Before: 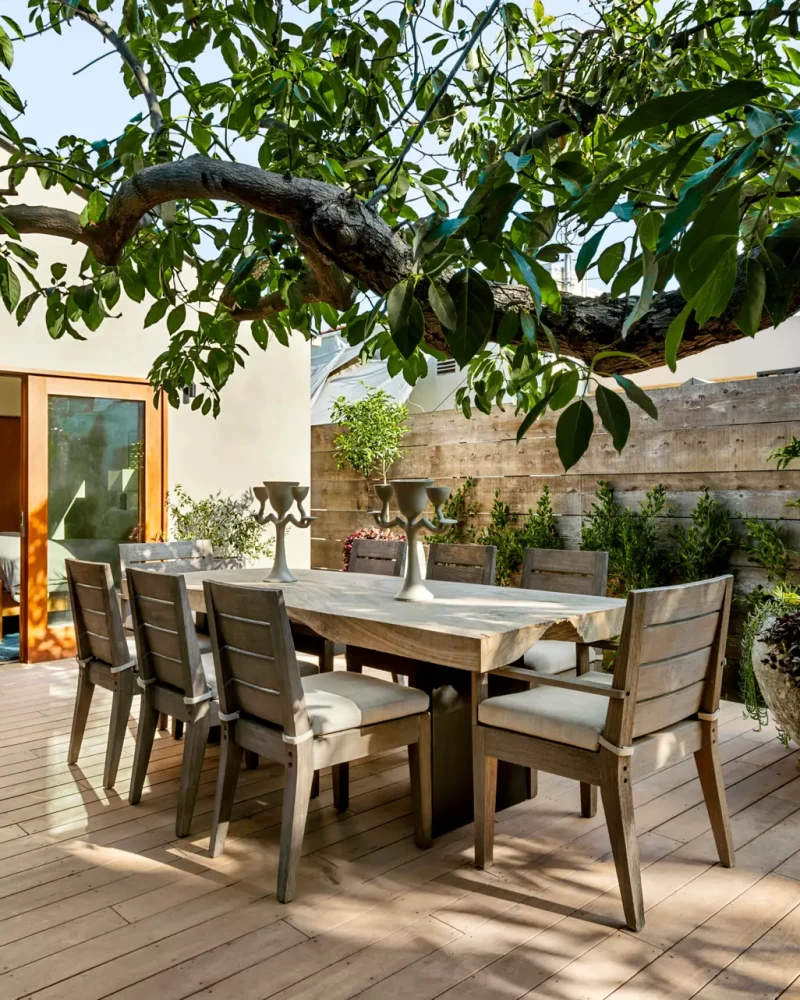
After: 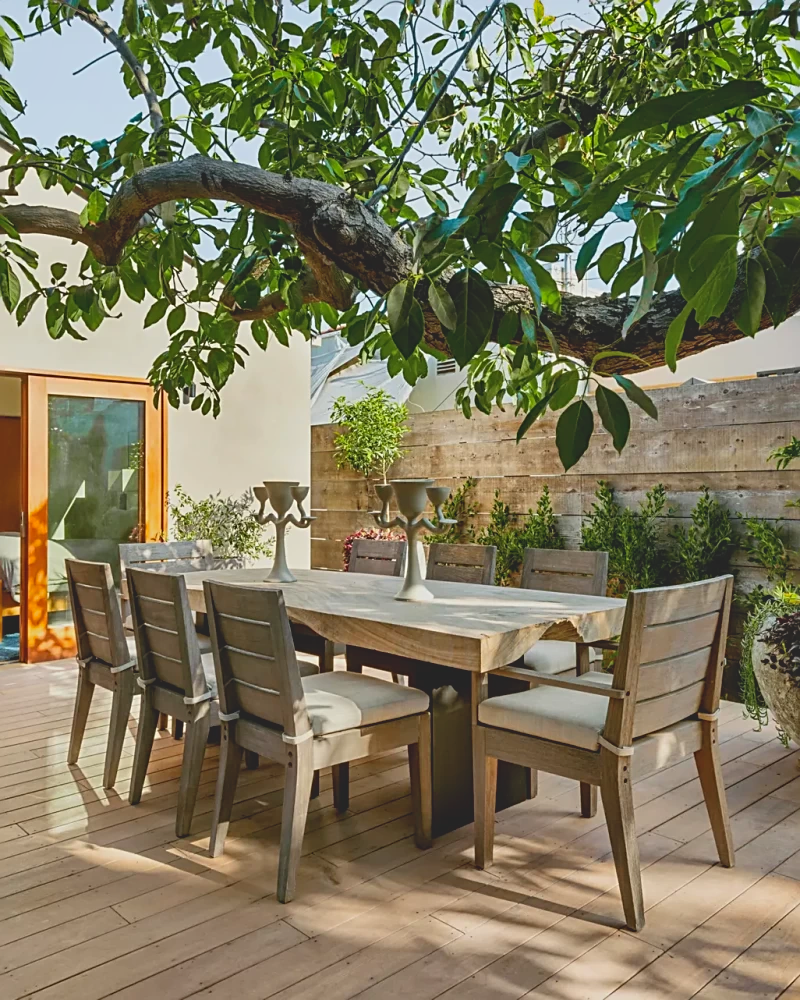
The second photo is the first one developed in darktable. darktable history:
exposure: exposure 0.197 EV, compensate highlight preservation false
shadows and highlights: shadows 60, soften with gaussian
sharpen: on, module defaults
contrast brightness saturation: contrast -0.28
